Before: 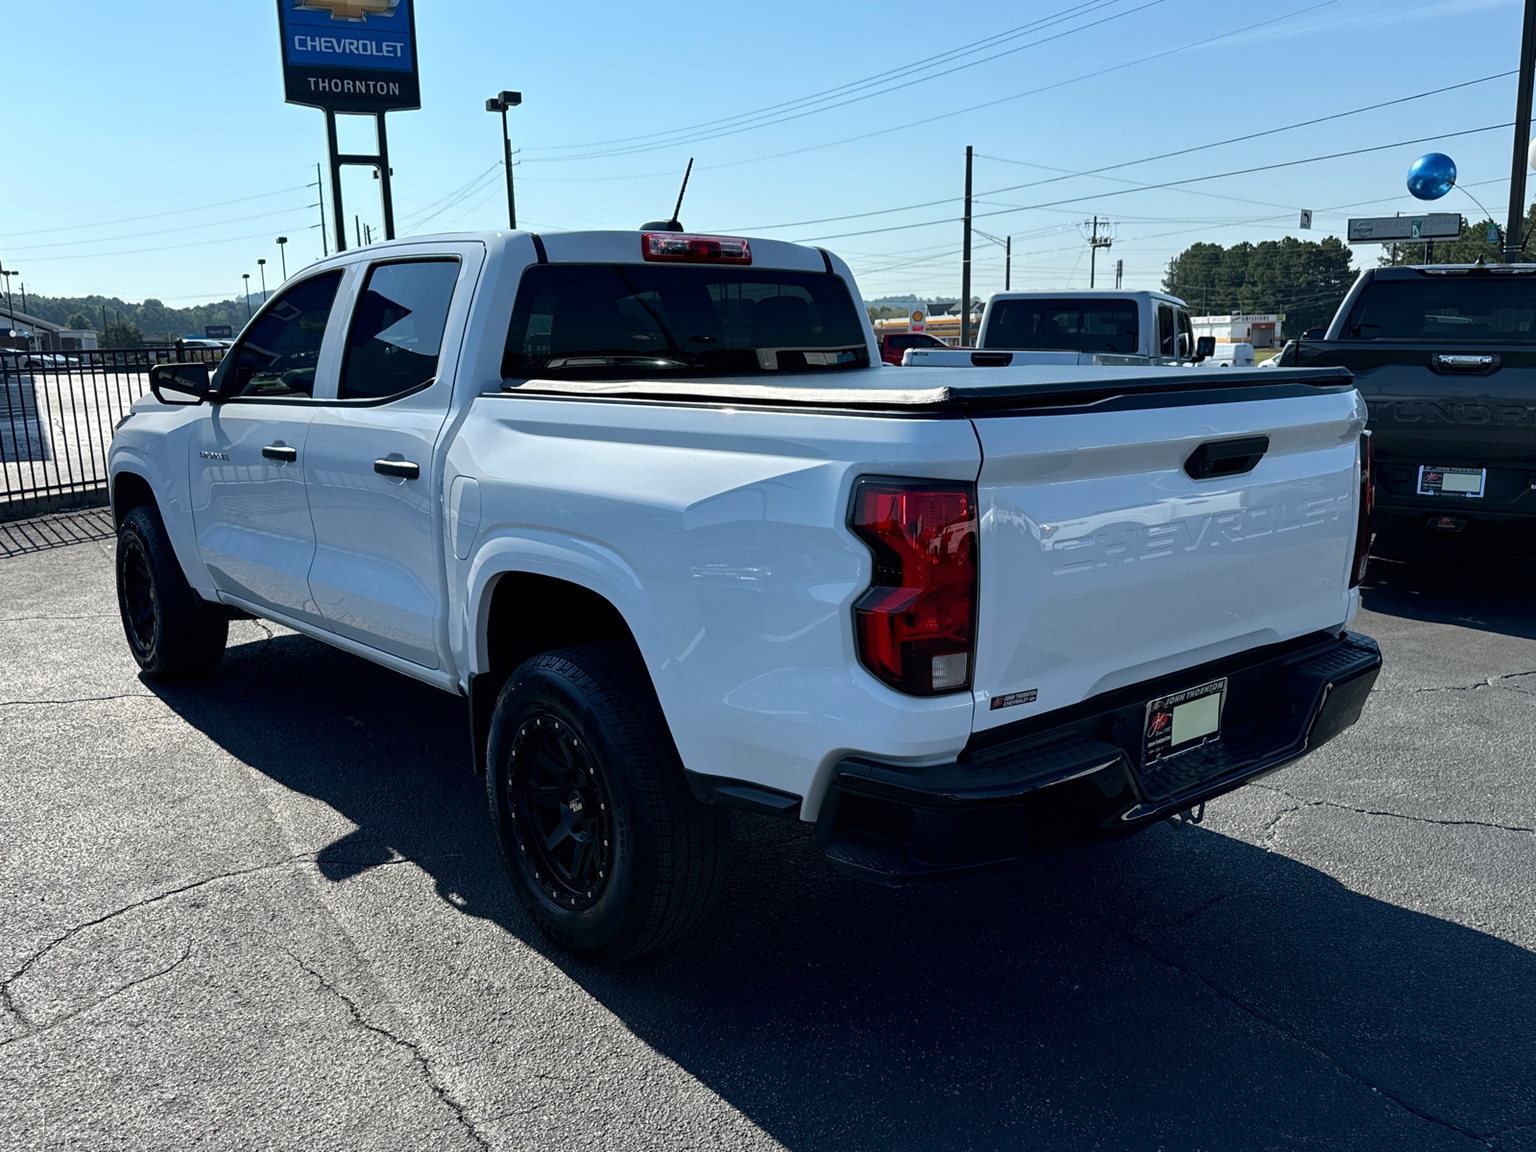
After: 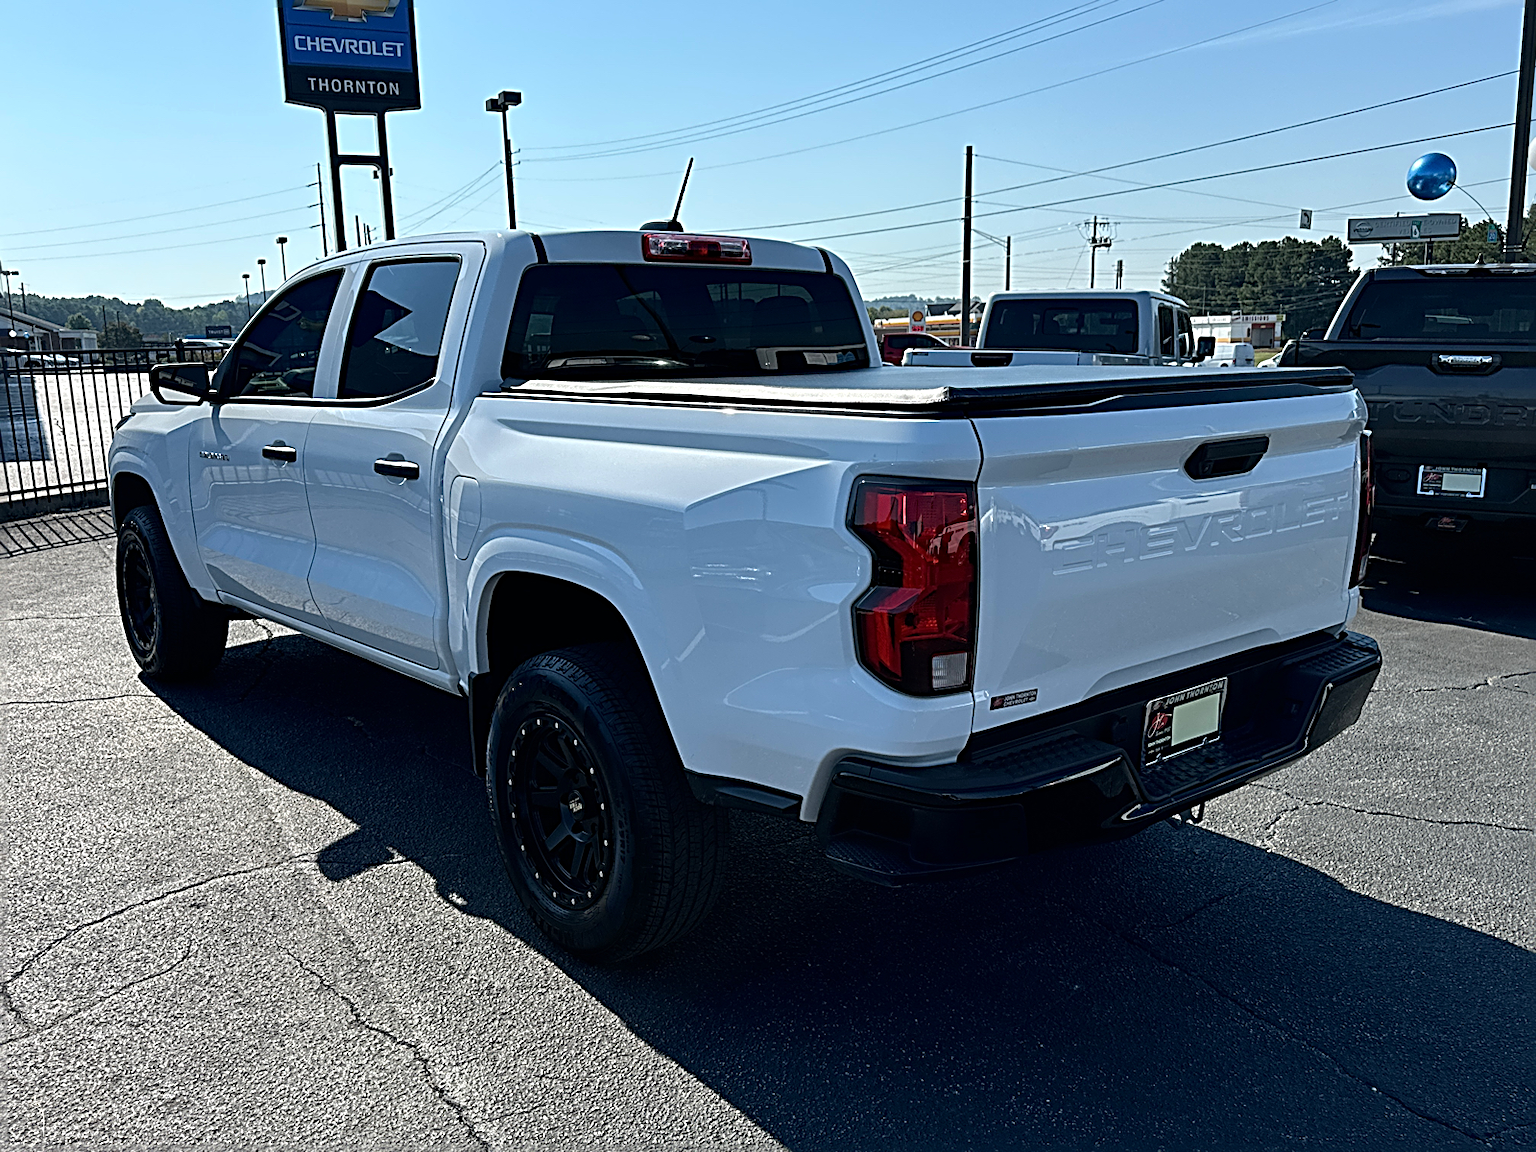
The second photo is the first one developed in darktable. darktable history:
sharpen: radius 3.017, amount 0.771
